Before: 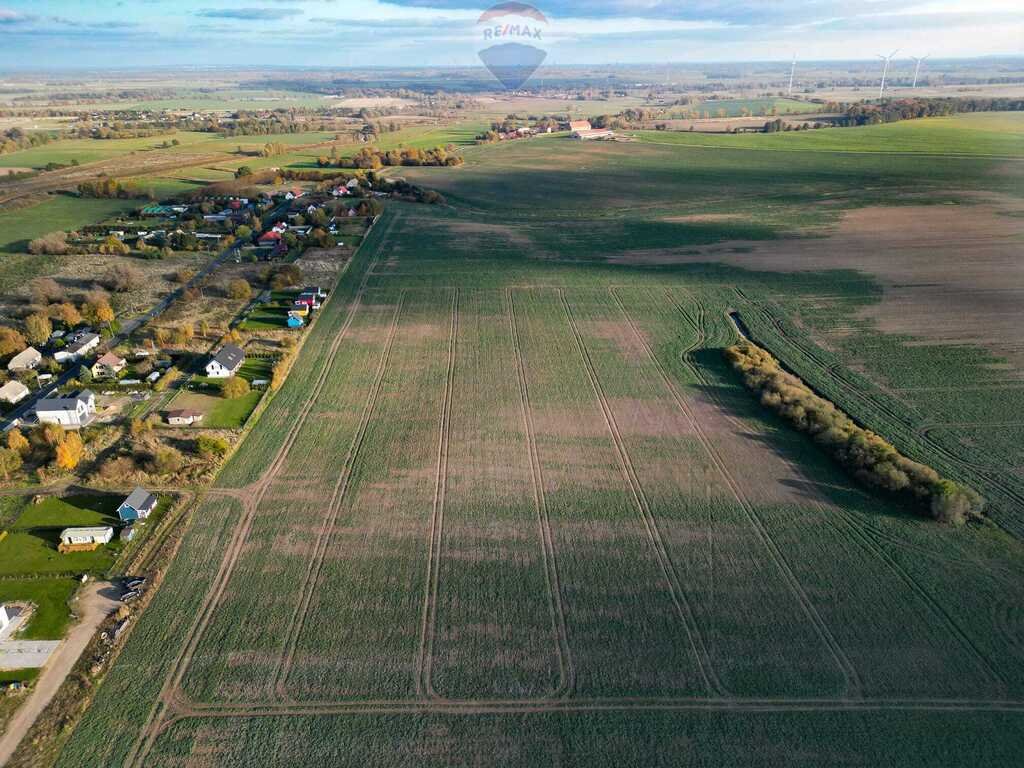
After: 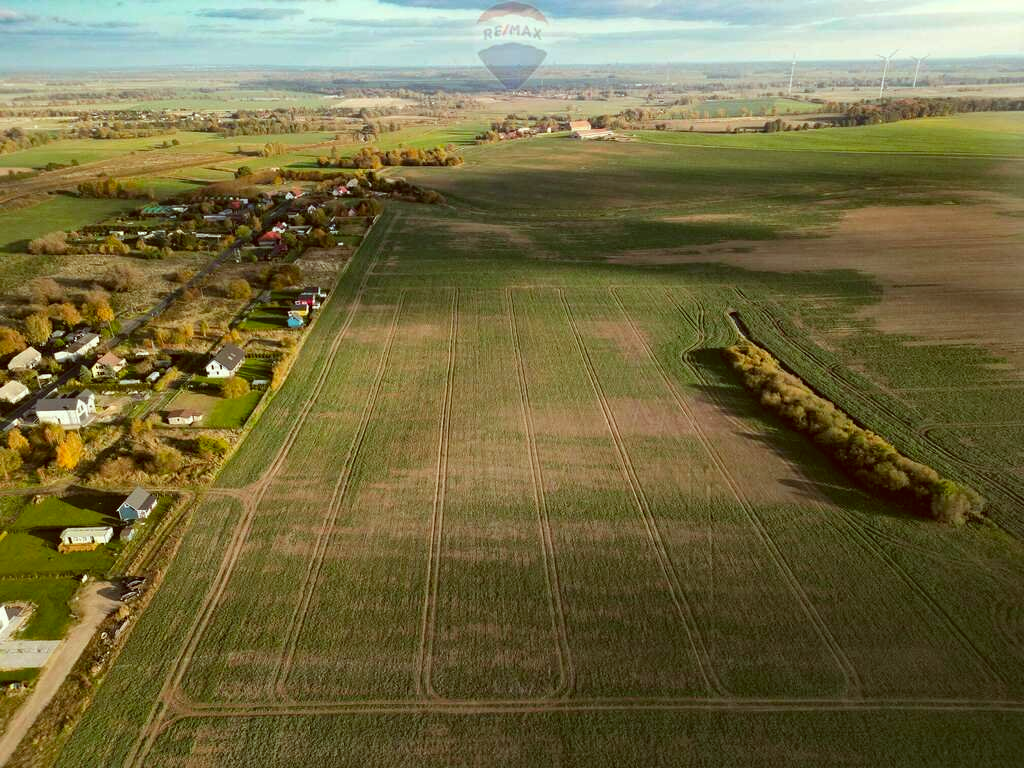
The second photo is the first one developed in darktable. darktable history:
color correction: highlights a* -6.11, highlights b* 9.15, shadows a* 10.29, shadows b* 24.05
